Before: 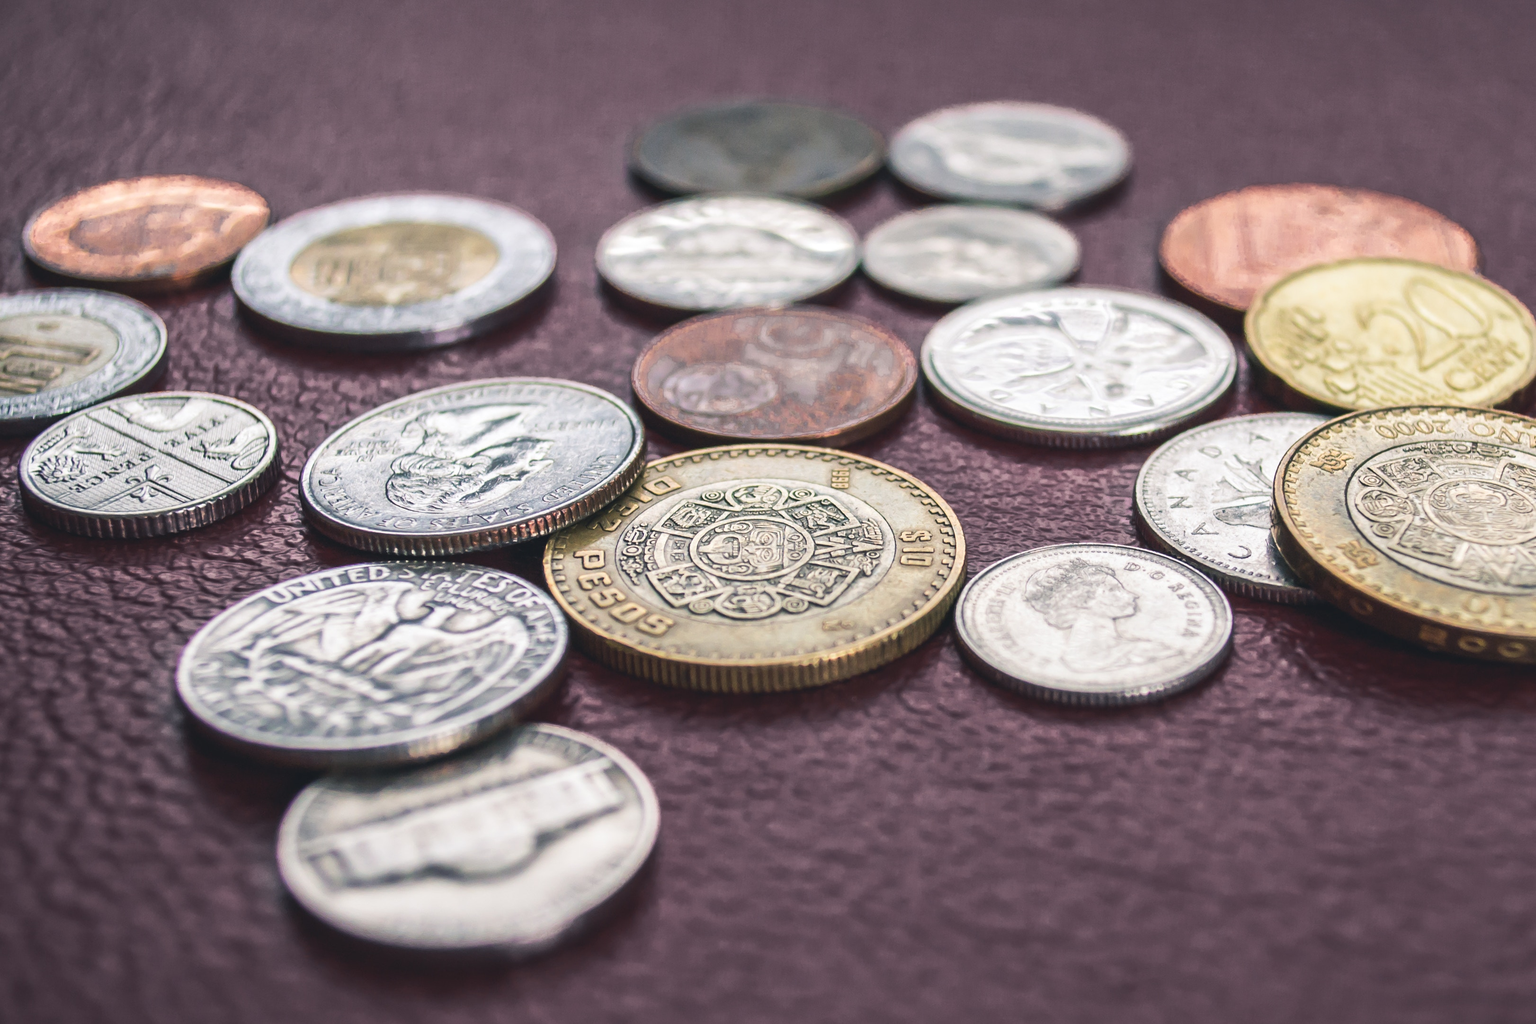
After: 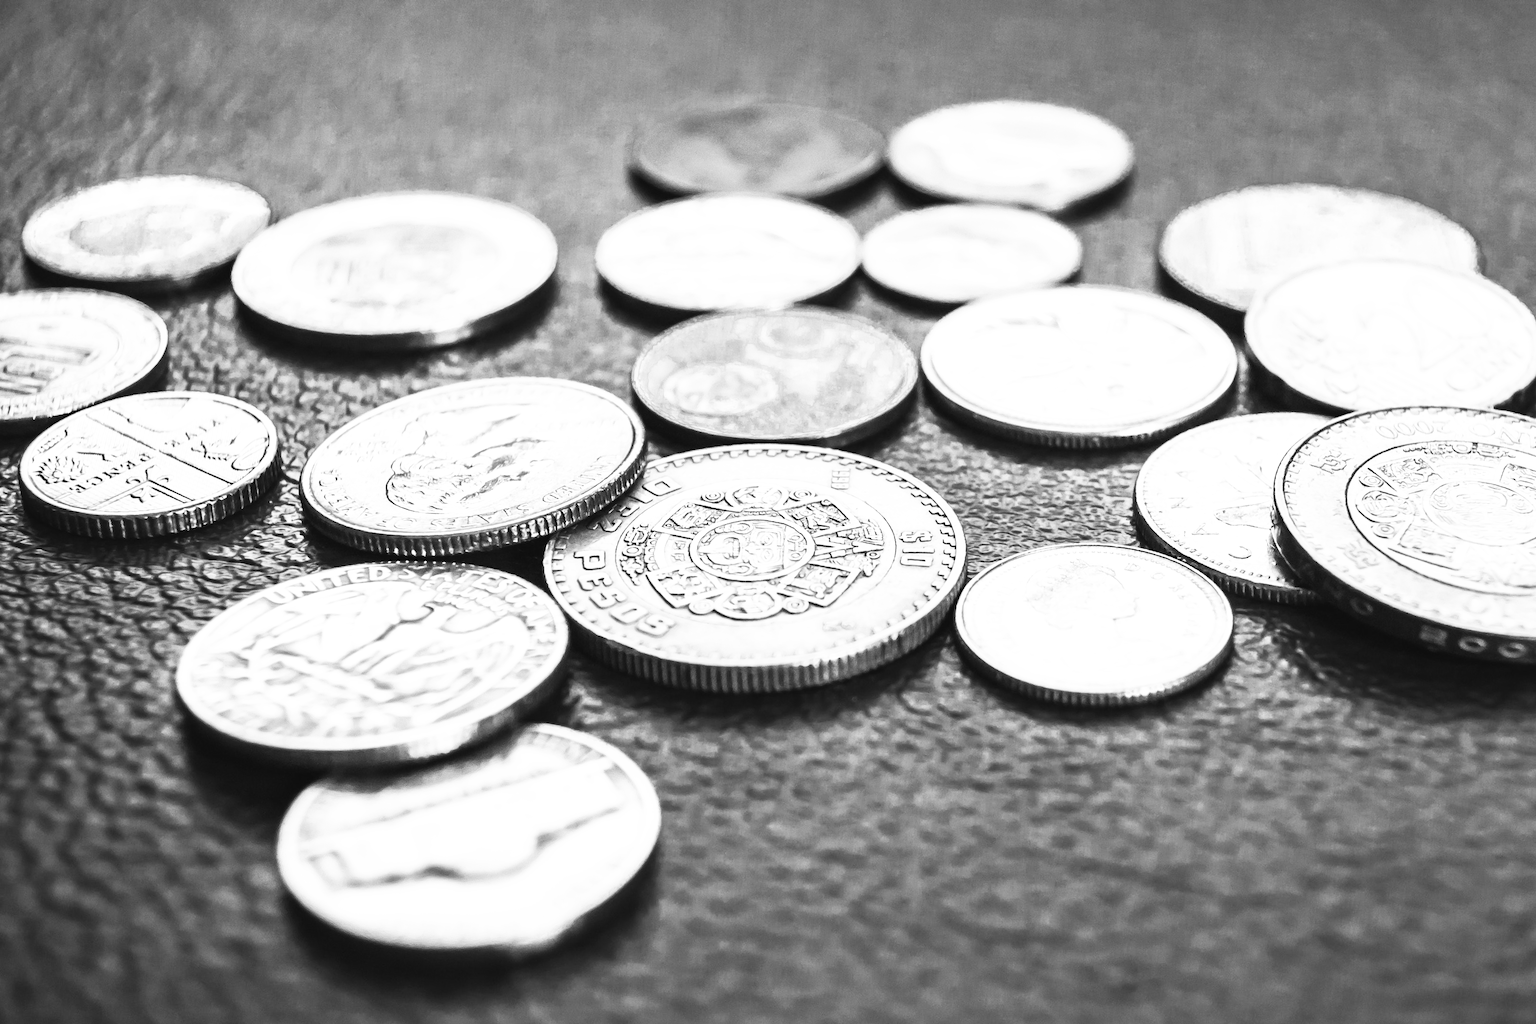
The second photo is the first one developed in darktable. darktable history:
tone equalizer: -8 EV -0.417 EV, -7 EV -0.389 EV, -6 EV -0.333 EV, -5 EV -0.222 EV, -3 EV 0.222 EV, -2 EV 0.333 EV, -1 EV 0.389 EV, +0 EV 0.417 EV, edges refinement/feathering 500, mask exposure compensation -1.57 EV, preserve details no
contrast brightness saturation: contrast 0.05
monochrome: on, module defaults
base curve: curves: ch0 [(0, 0) (0.007, 0.004) (0.027, 0.03) (0.046, 0.07) (0.207, 0.54) (0.442, 0.872) (0.673, 0.972) (1, 1)], preserve colors none
